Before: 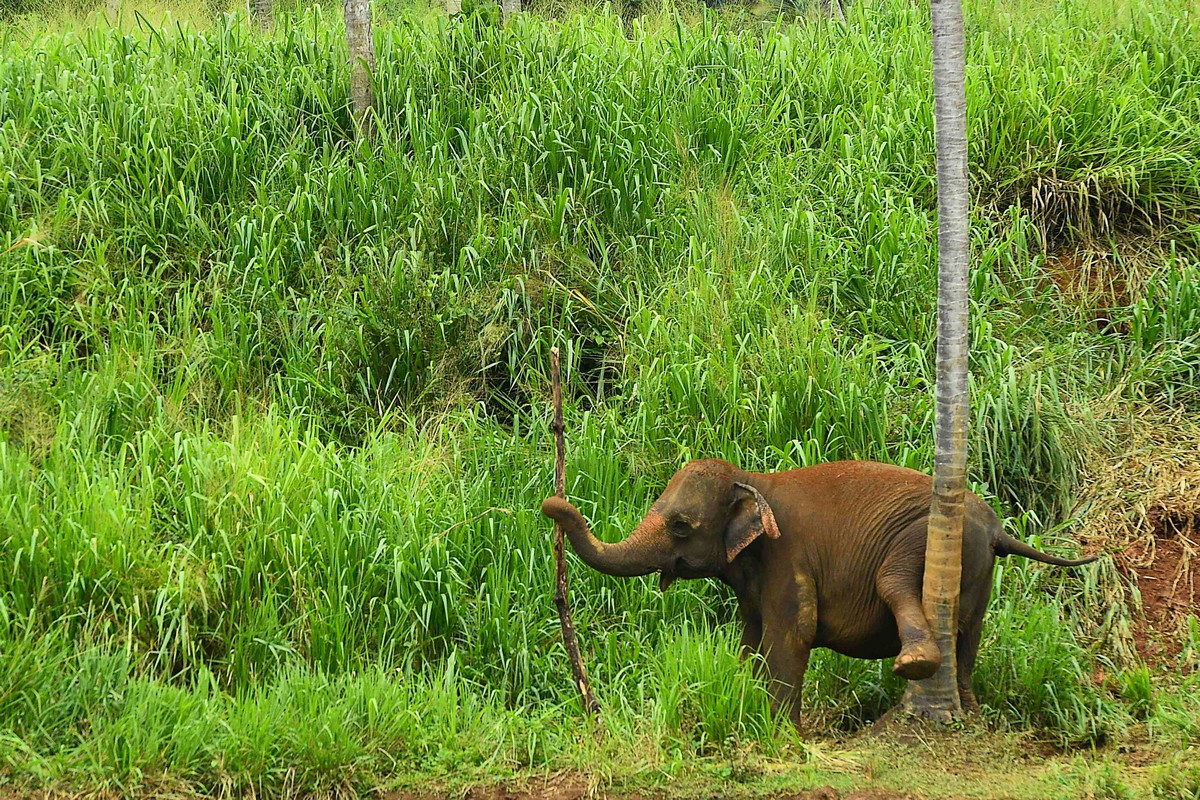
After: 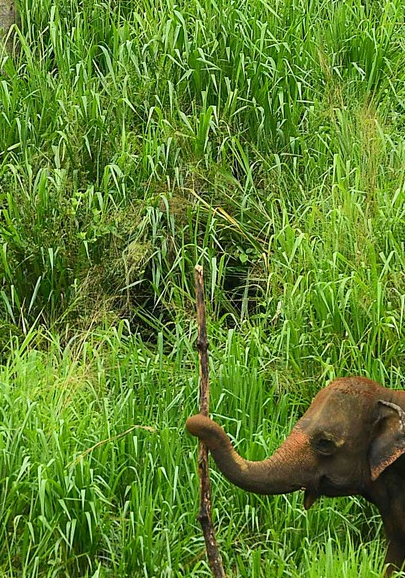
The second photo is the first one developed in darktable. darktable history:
crop and rotate: left 29.681%, top 10.301%, right 36.49%, bottom 17.364%
tone equalizer: edges refinement/feathering 500, mask exposure compensation -1.57 EV, preserve details no
